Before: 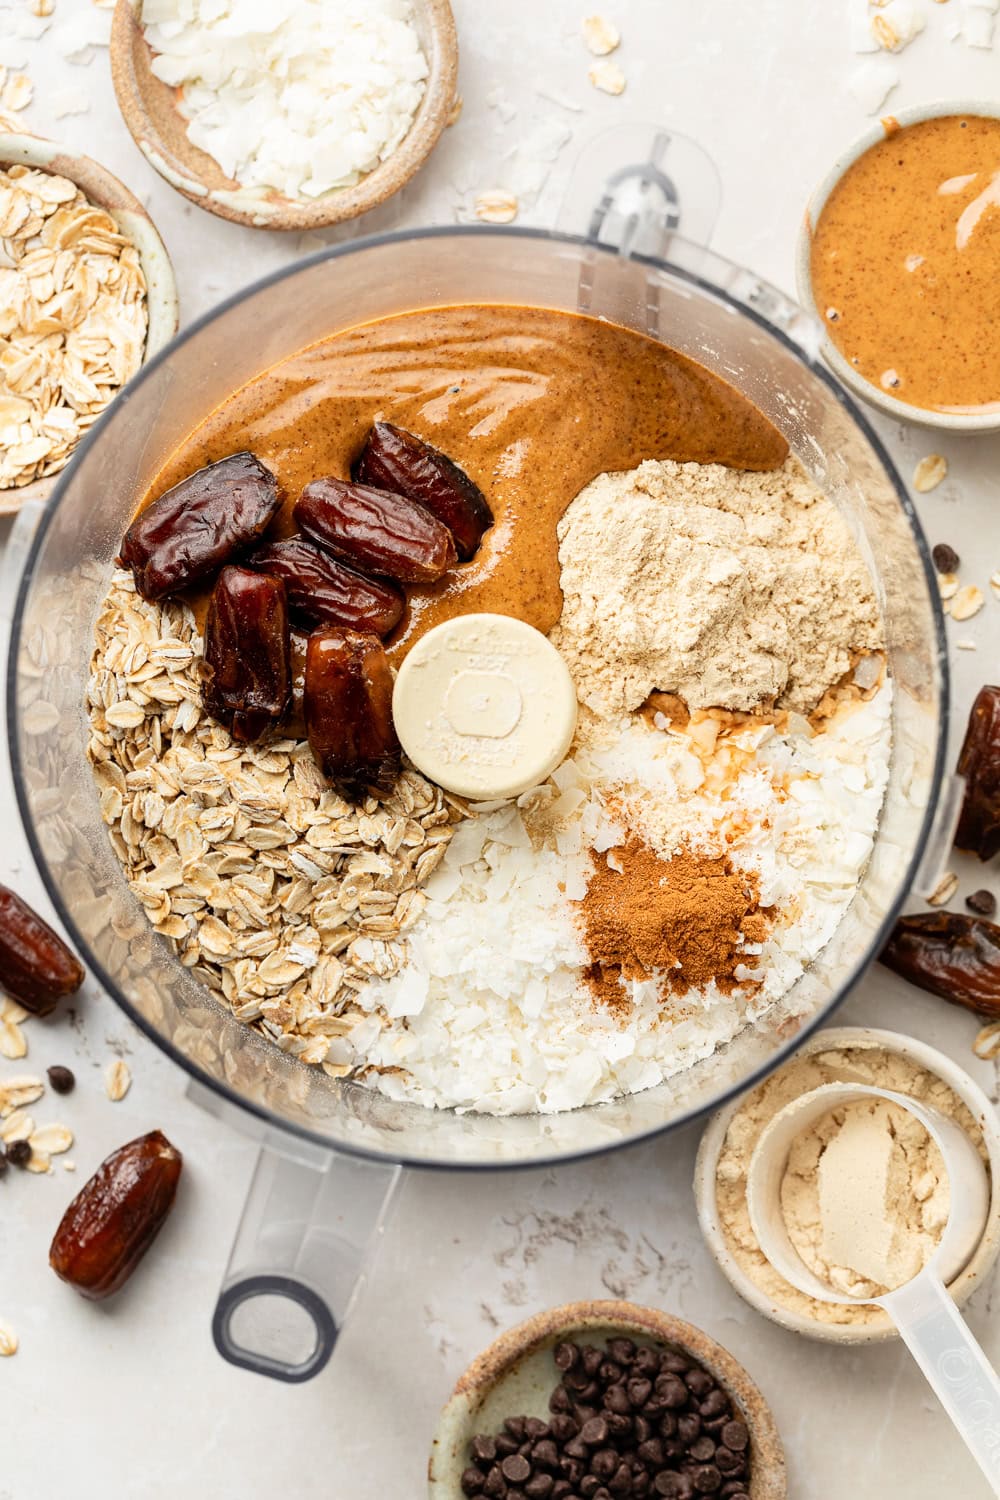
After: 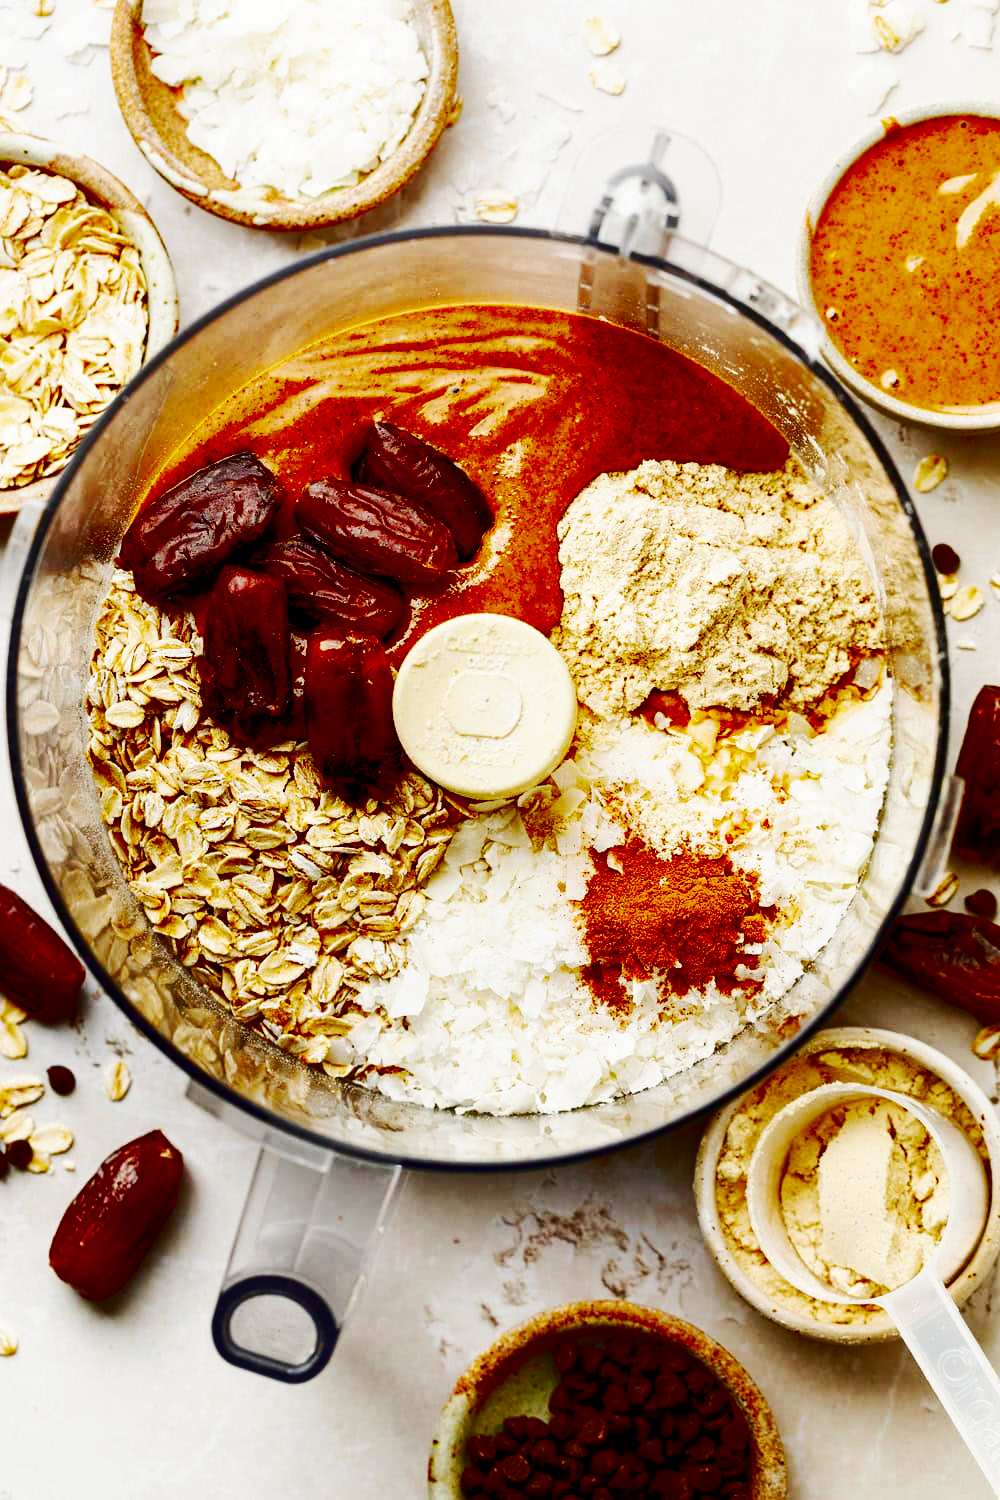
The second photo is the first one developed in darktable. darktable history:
contrast brightness saturation: brightness -0.986, saturation 0.991
base curve: curves: ch0 [(0, 0) (0.005, 0.002) (0.193, 0.295) (0.399, 0.664) (0.75, 0.928) (1, 1)], preserve colors none
color balance rgb: perceptual saturation grading › global saturation 1.489%, perceptual saturation grading › highlights -1.572%, perceptual saturation grading › mid-tones 3.799%, perceptual saturation grading › shadows 7.021%
